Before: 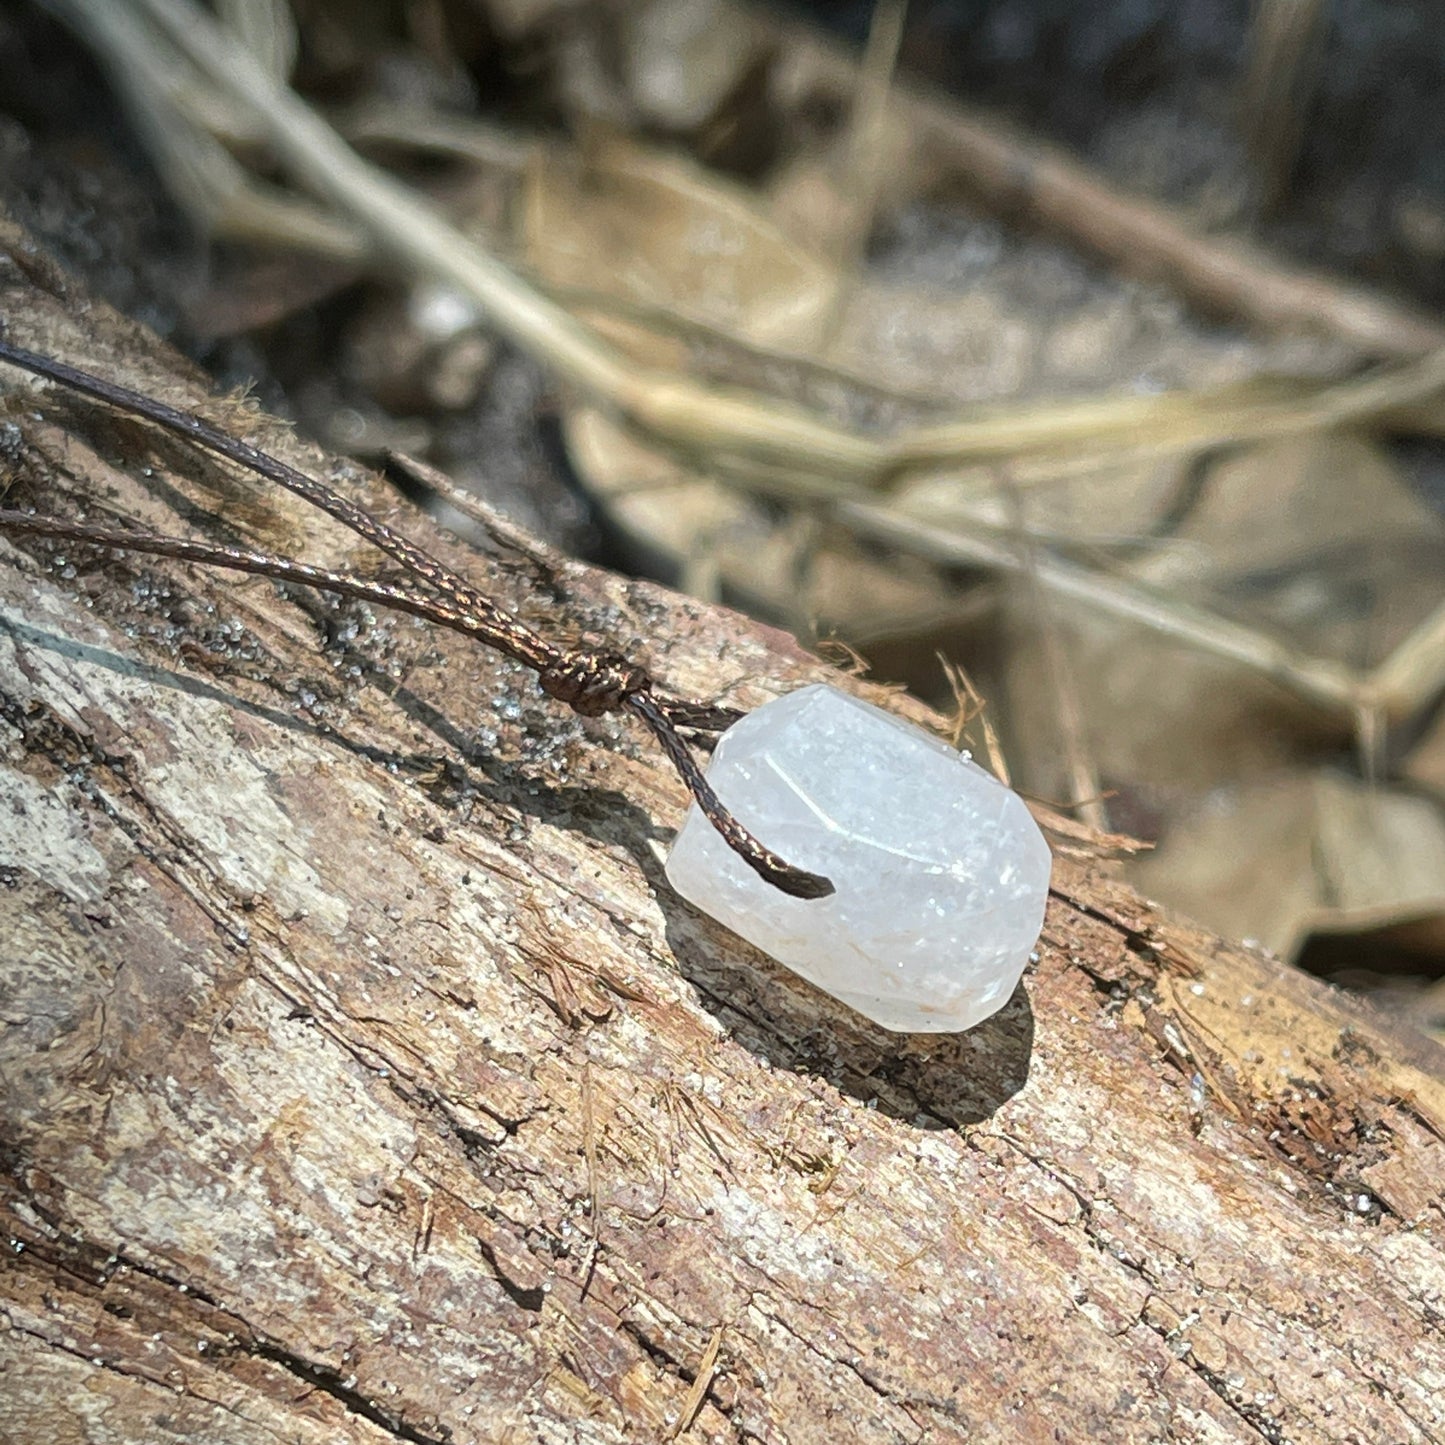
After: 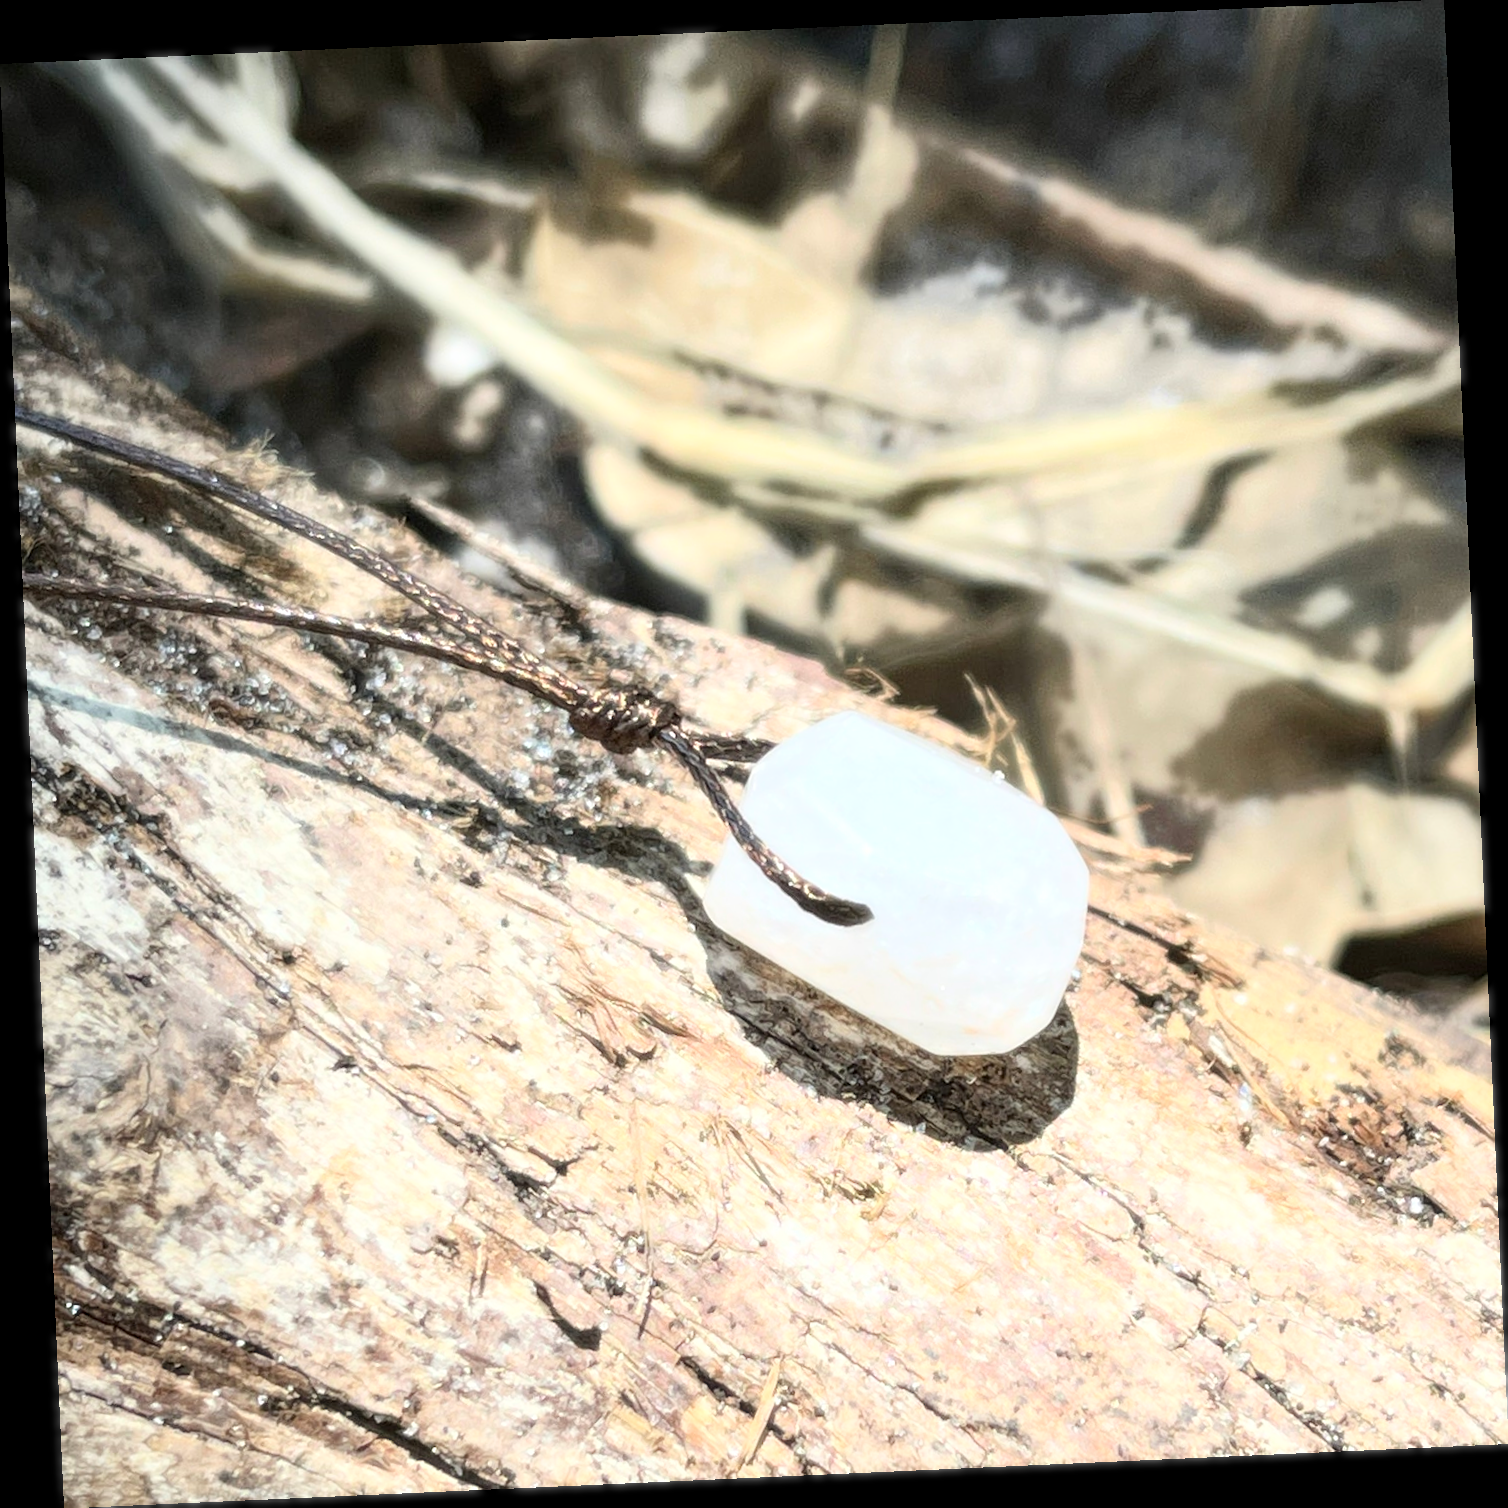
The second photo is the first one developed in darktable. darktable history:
sharpen: radius 2.529, amount 0.323
bloom: size 0%, threshold 54.82%, strength 8.31%
rotate and perspective: rotation -2.56°, automatic cropping off
